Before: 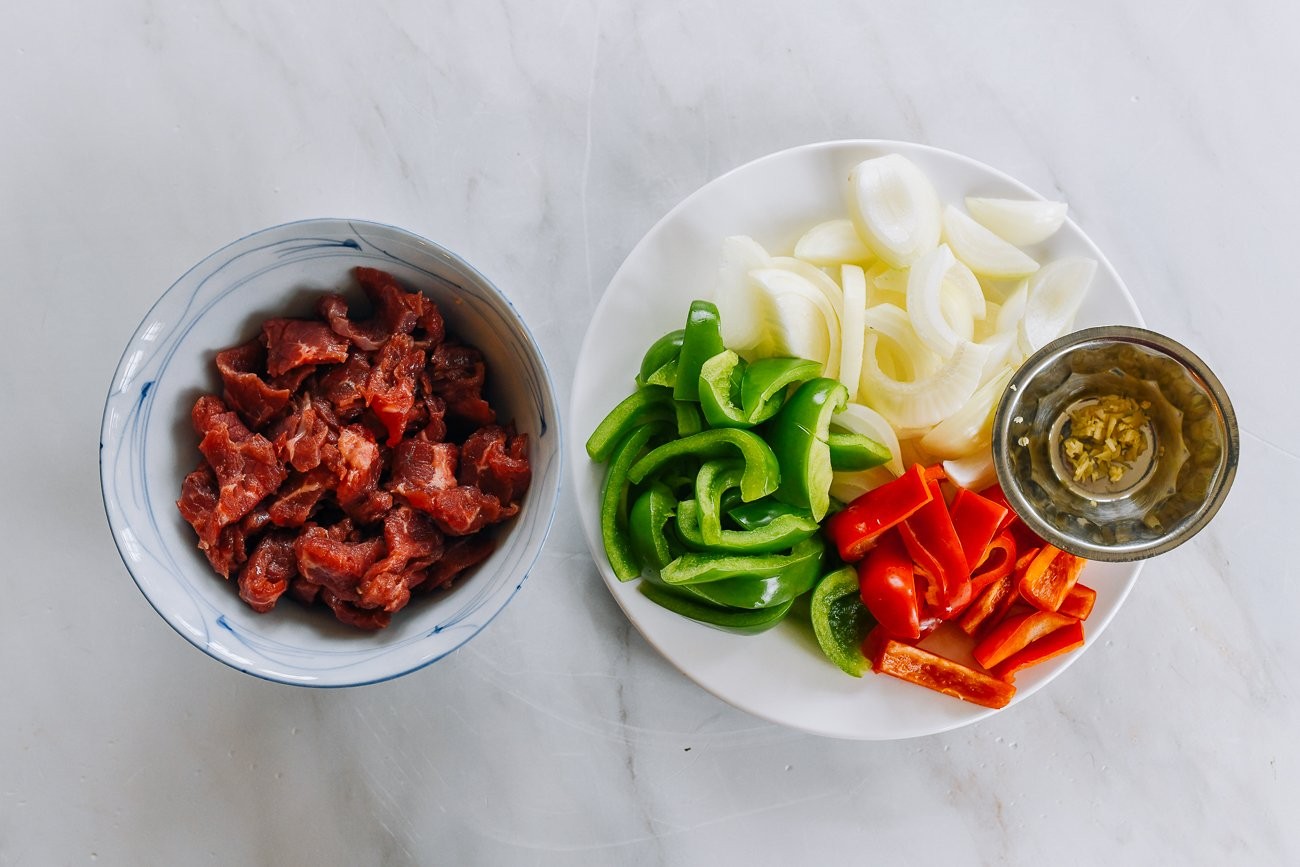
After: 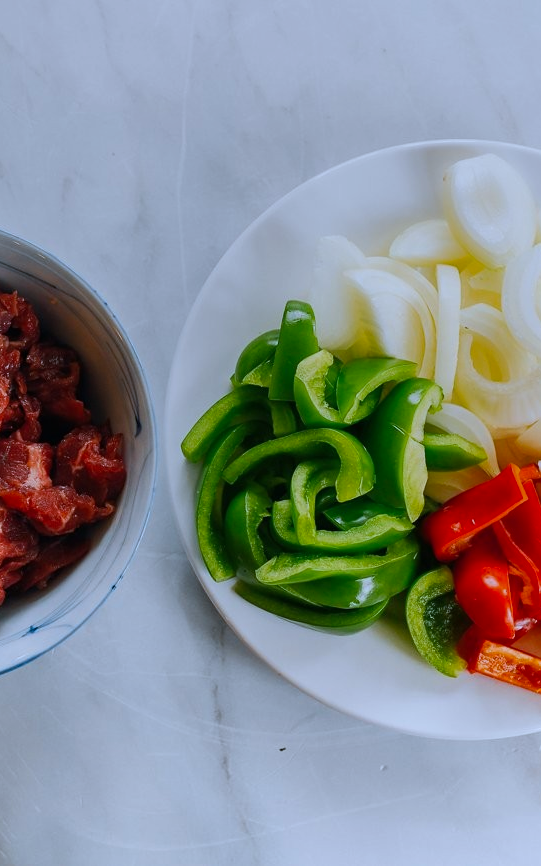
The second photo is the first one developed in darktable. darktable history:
color balance: output saturation 110%
crop: left 31.229%, right 27.105%
color correction: highlights a* -2.24, highlights b* -18.1
graduated density: rotation 5.63°, offset 76.9
